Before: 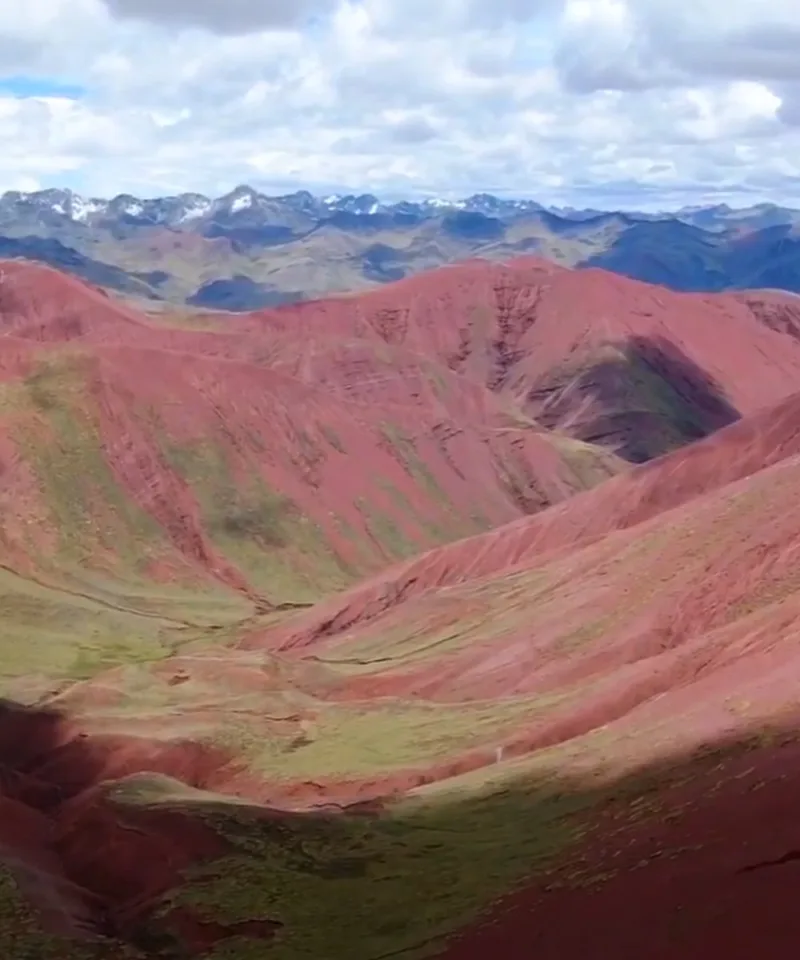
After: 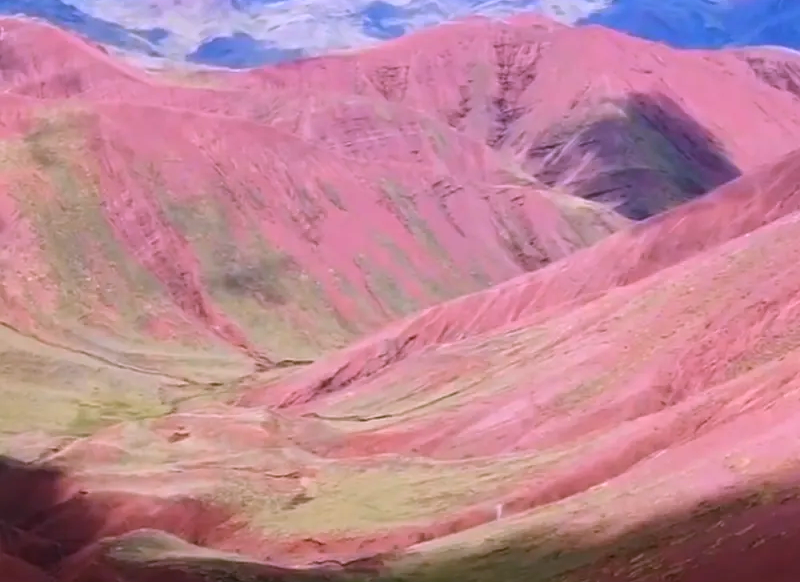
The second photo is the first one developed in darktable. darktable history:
crop and rotate: top 25.357%, bottom 13.942%
exposure: exposure 0.636 EV, compensate highlight preservation false
white balance: red 1.042, blue 1.17
